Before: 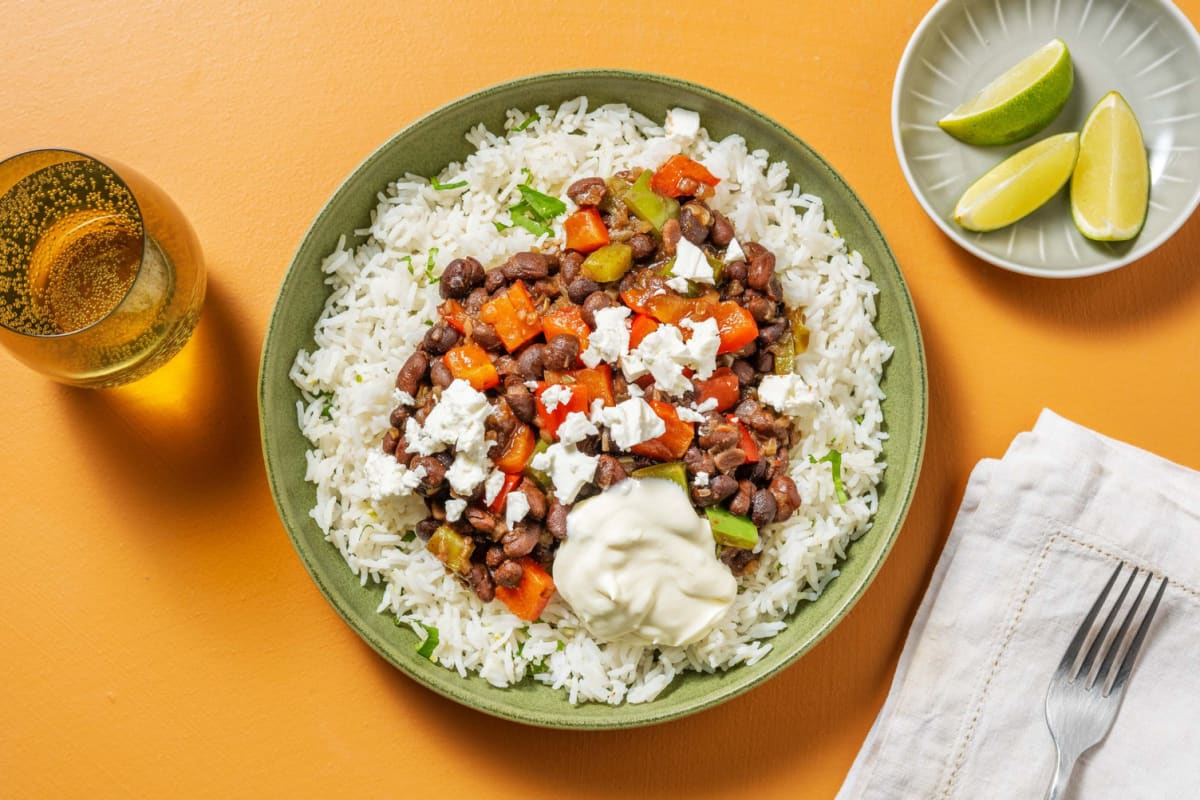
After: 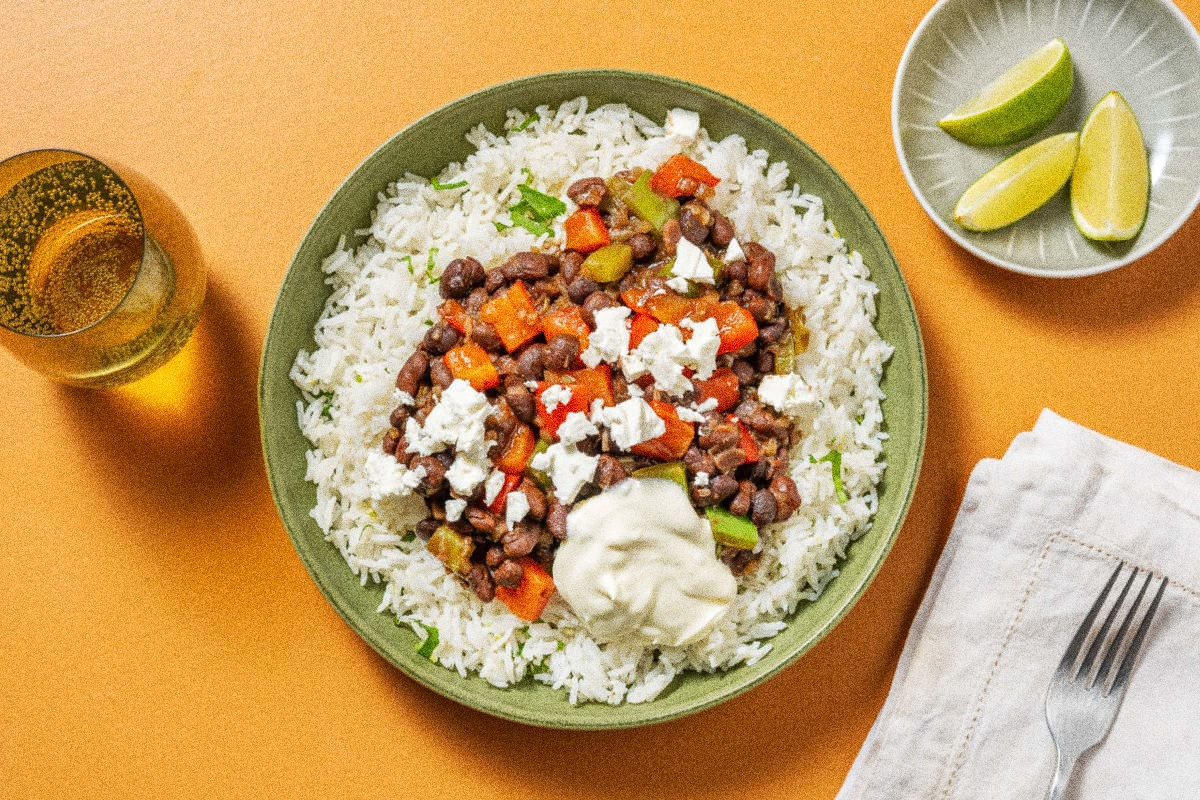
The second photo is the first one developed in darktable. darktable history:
grain: coarseness 10.62 ISO, strength 55.56%
tone equalizer: on, module defaults
